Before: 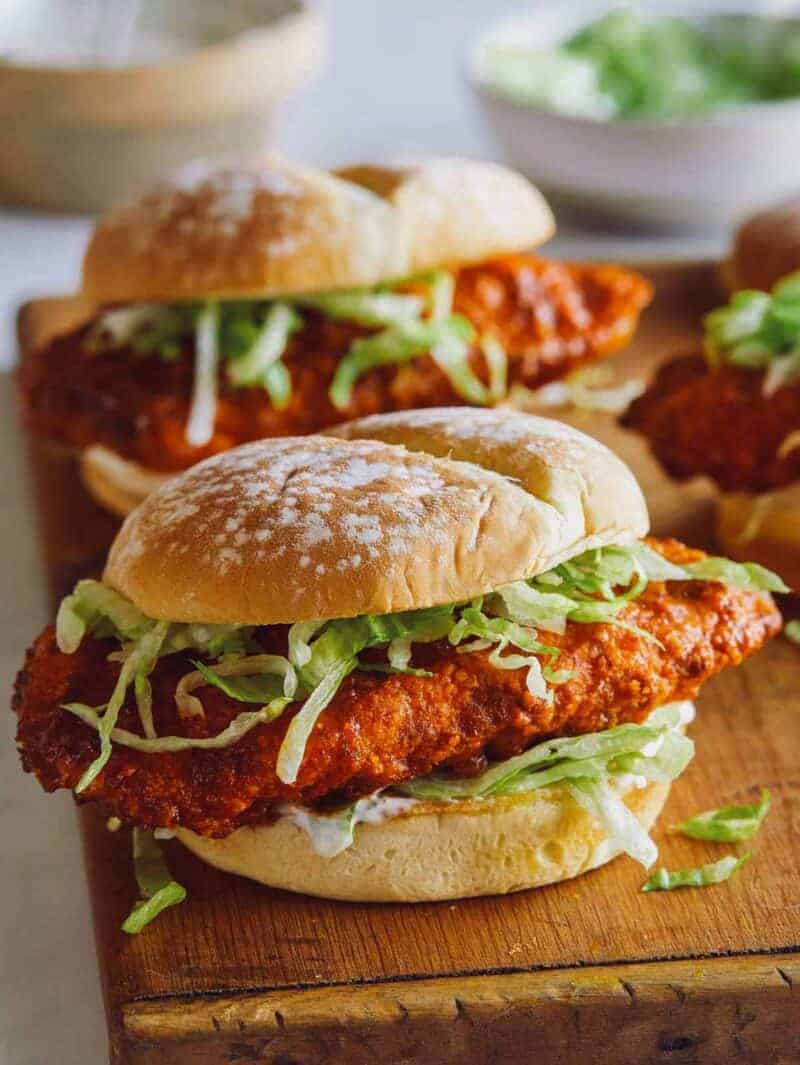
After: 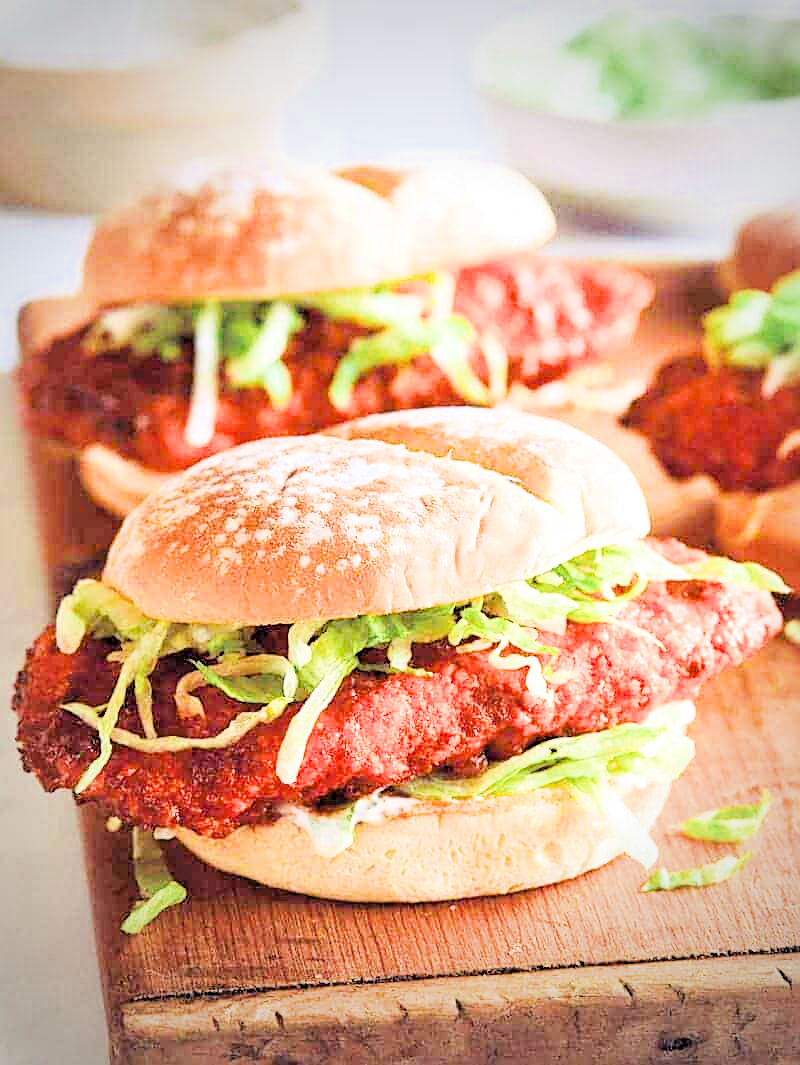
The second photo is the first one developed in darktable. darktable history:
vignetting: fall-off start 67.18%, brightness -0.415, saturation -0.308, width/height ratio 1.017, unbound false
filmic rgb: black relative exposure -2.83 EV, white relative exposure 4.56 EV, threshold 5.95 EV, hardness 1.75, contrast 1.246, enable highlight reconstruction true
exposure: black level correction 0.001, exposure 2.519 EV, compensate exposure bias true, compensate highlight preservation false
sharpen: on, module defaults
